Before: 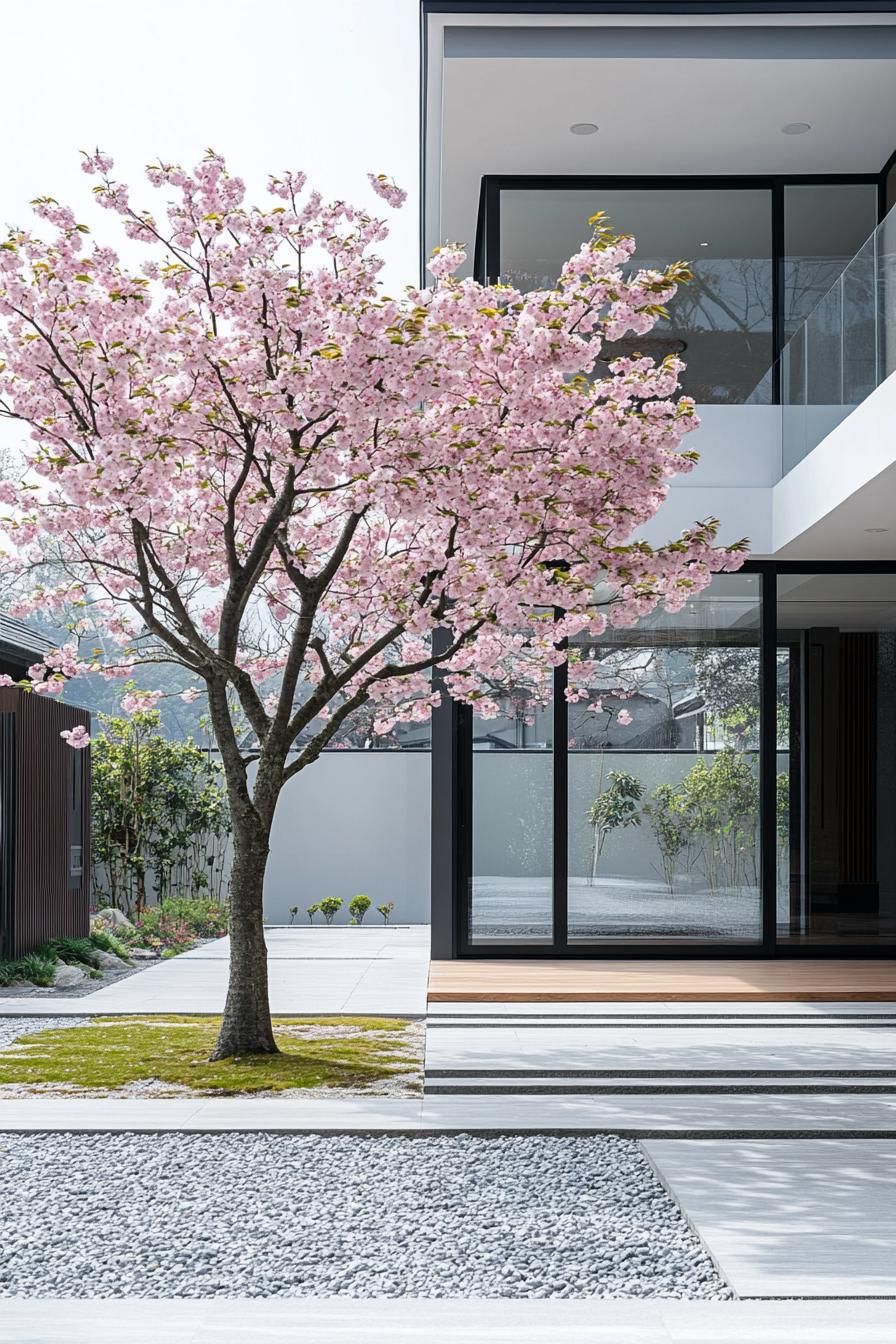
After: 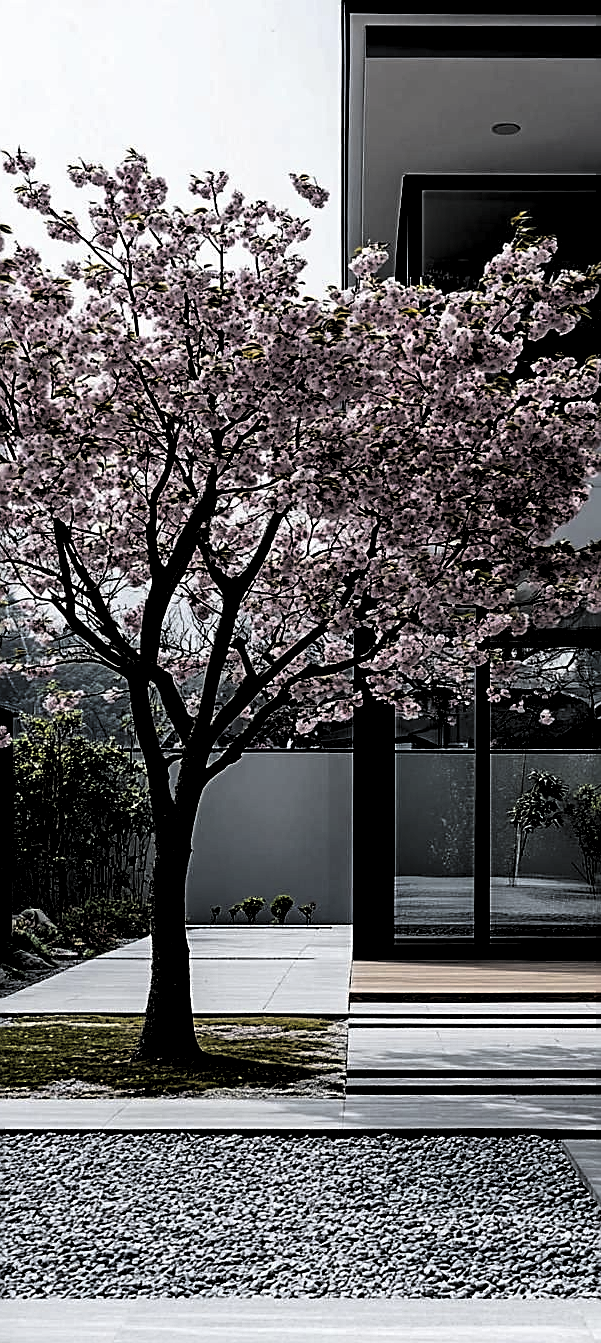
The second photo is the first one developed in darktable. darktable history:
sharpen: on, module defaults
levels: levels [0.514, 0.759, 1]
crop and rotate: left 8.795%, right 24.064%
